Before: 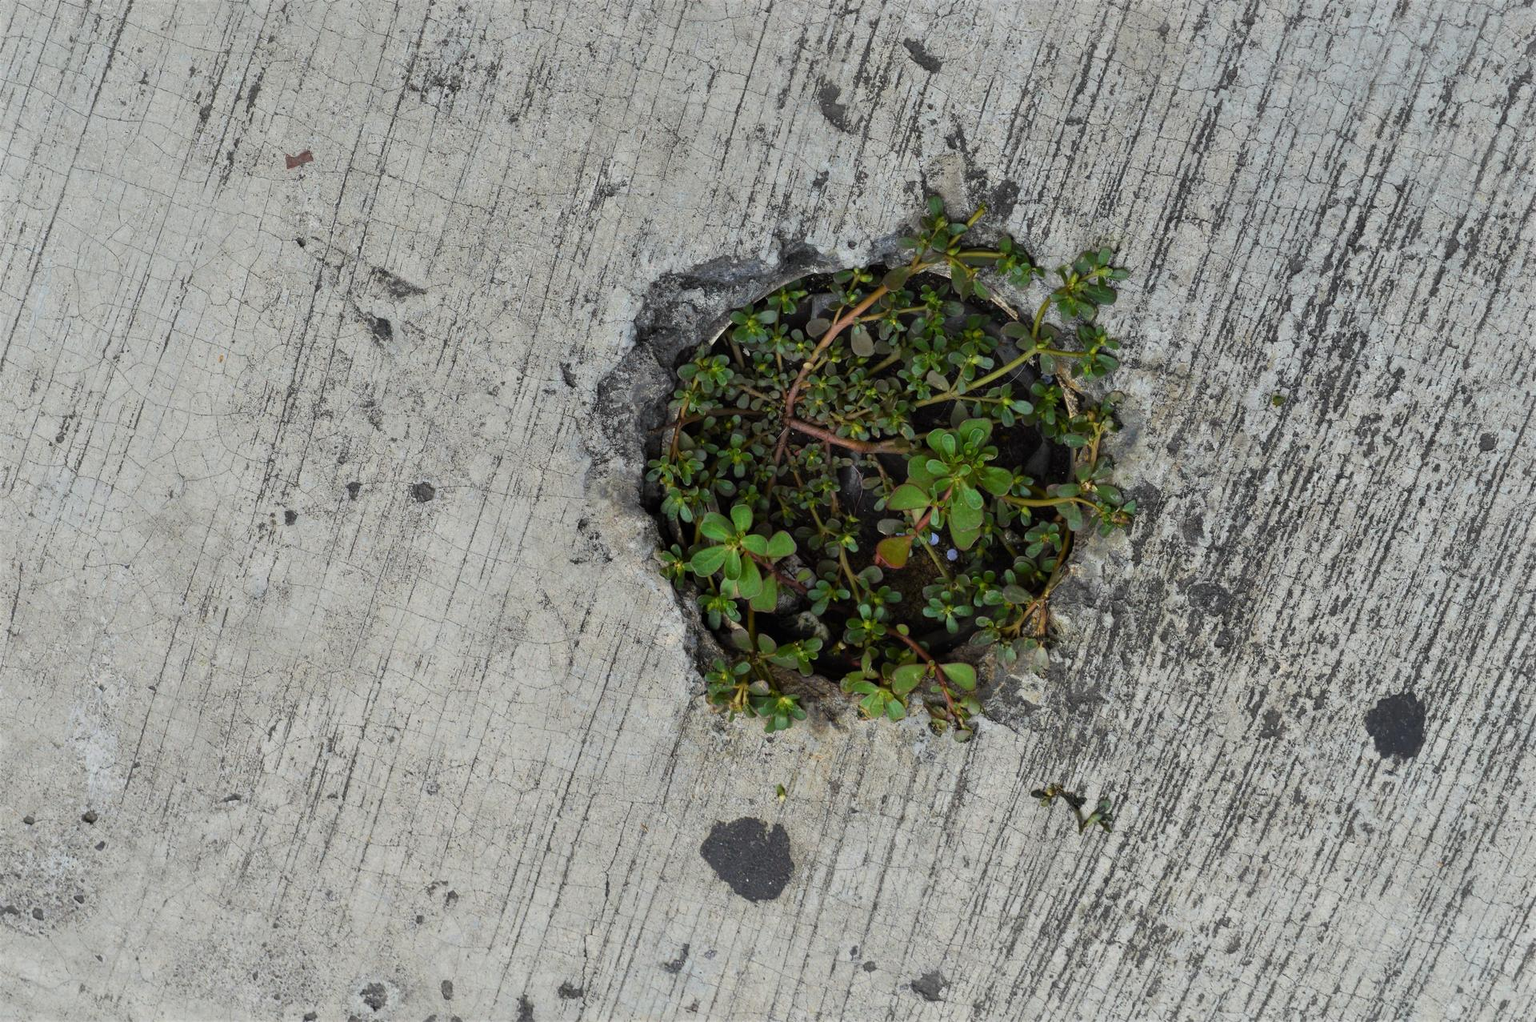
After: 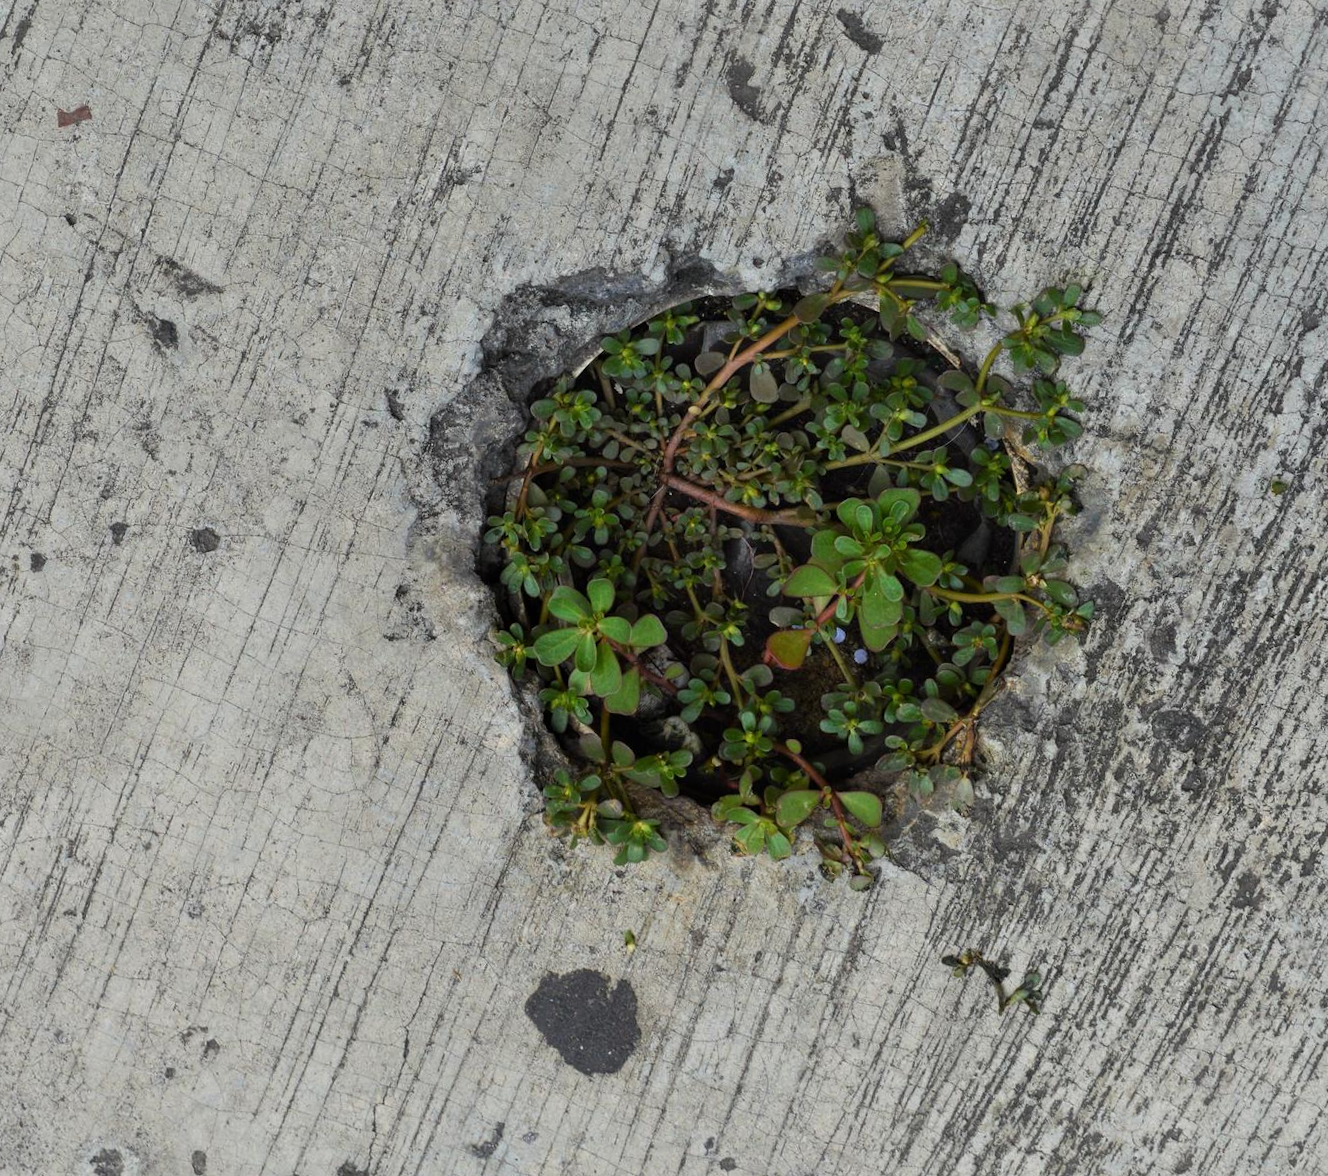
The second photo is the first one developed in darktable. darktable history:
crop and rotate: angle -3.31°, left 14.182%, top 0.034%, right 10.758%, bottom 0.017%
